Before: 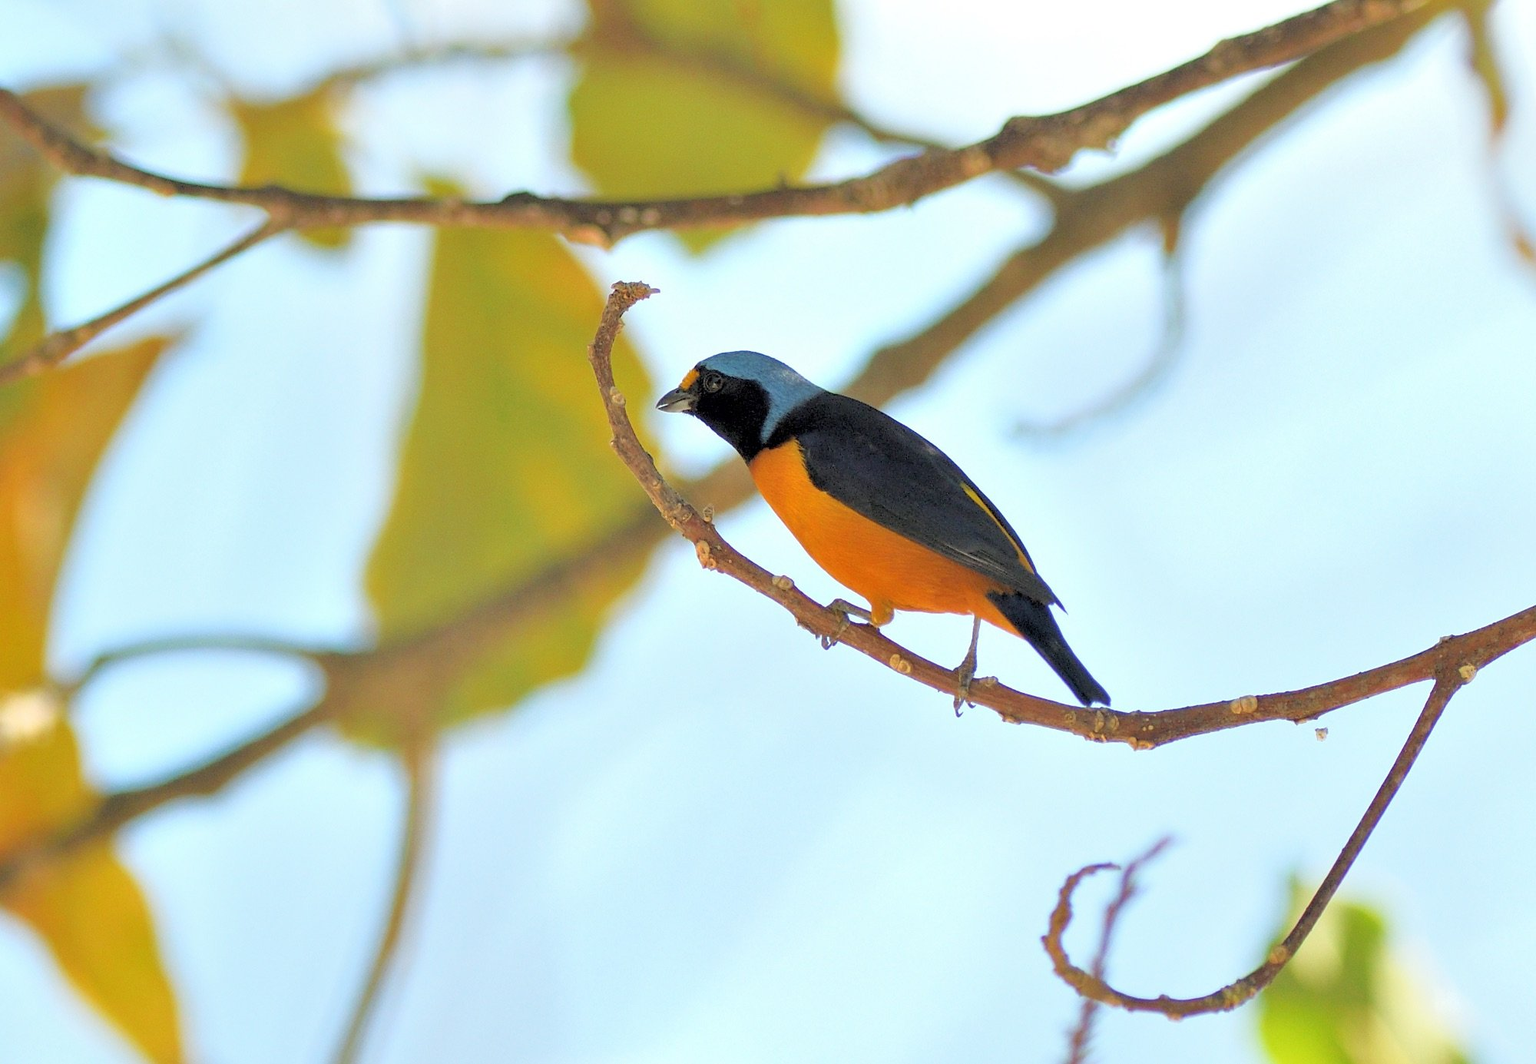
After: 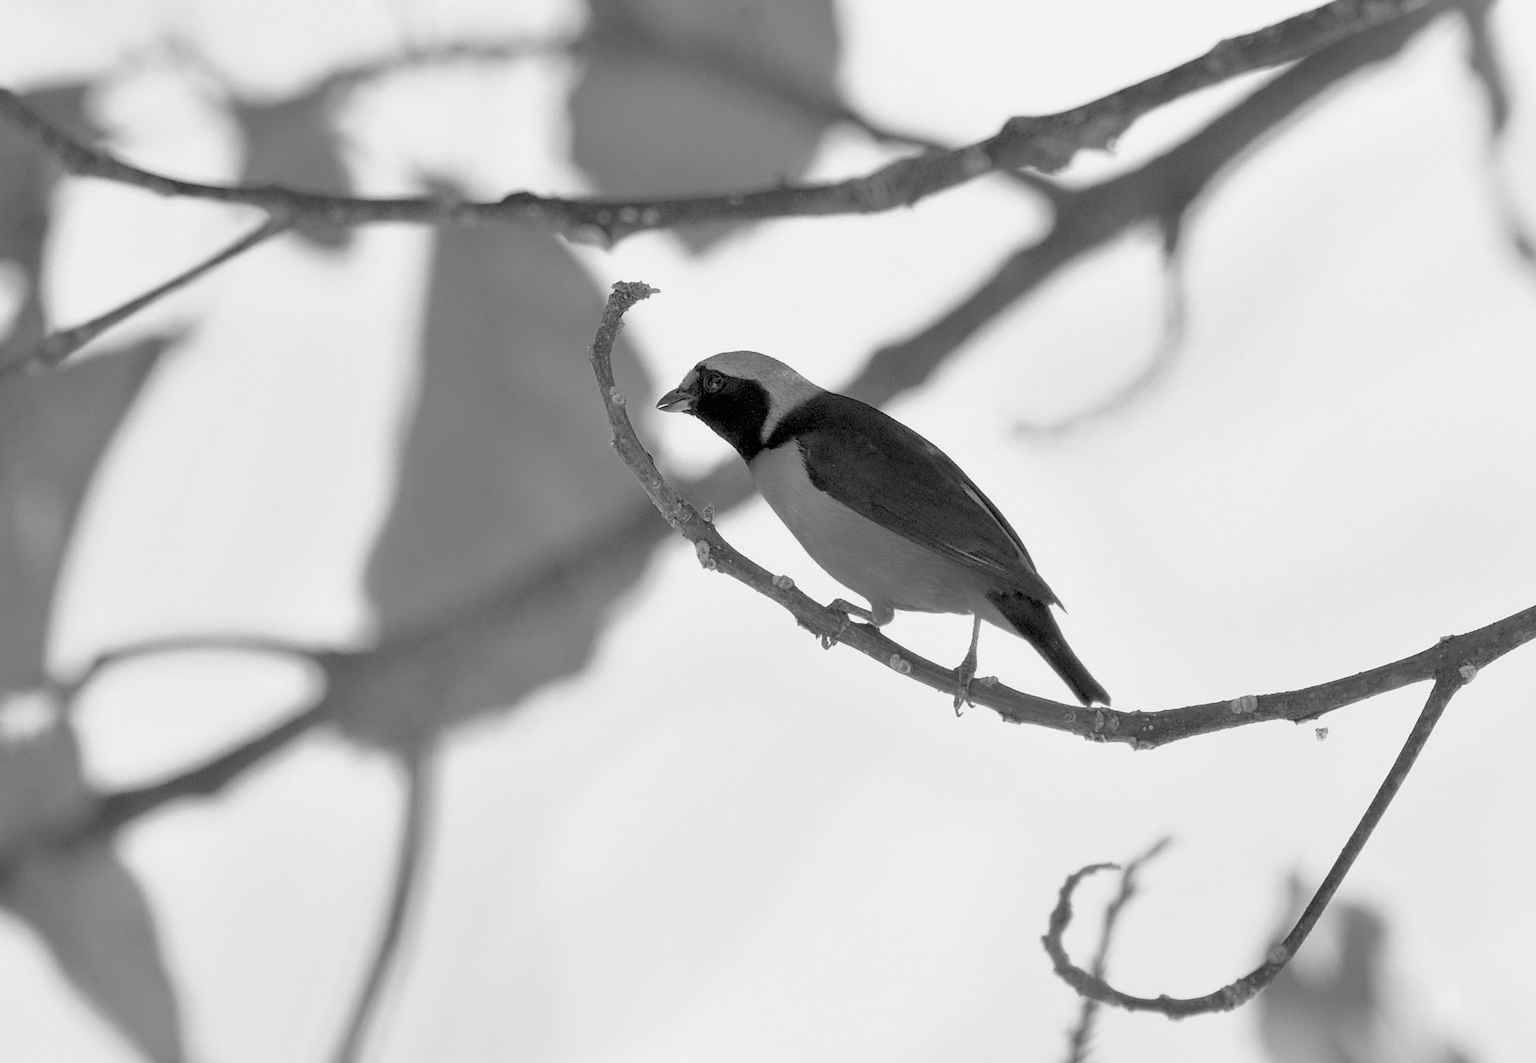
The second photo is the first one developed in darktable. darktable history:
color calibration: output gray [0.253, 0.26, 0.487, 0], gray › normalize channels true, x 0.342, y 0.355, temperature 5139.05 K, gamut compression 0.007
